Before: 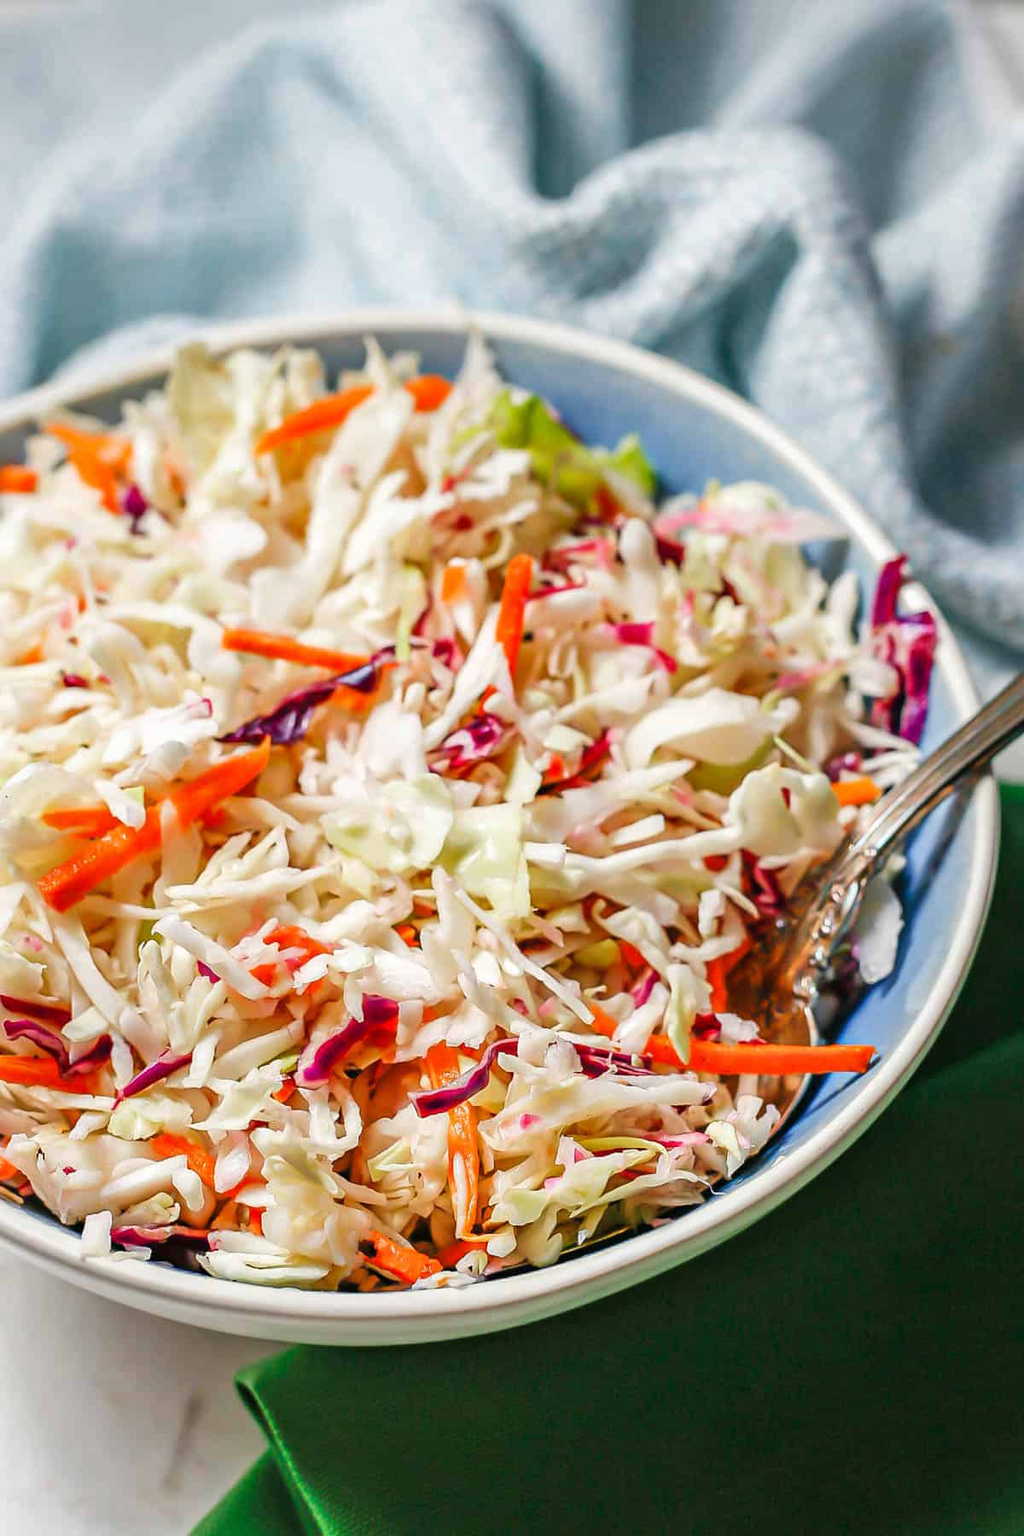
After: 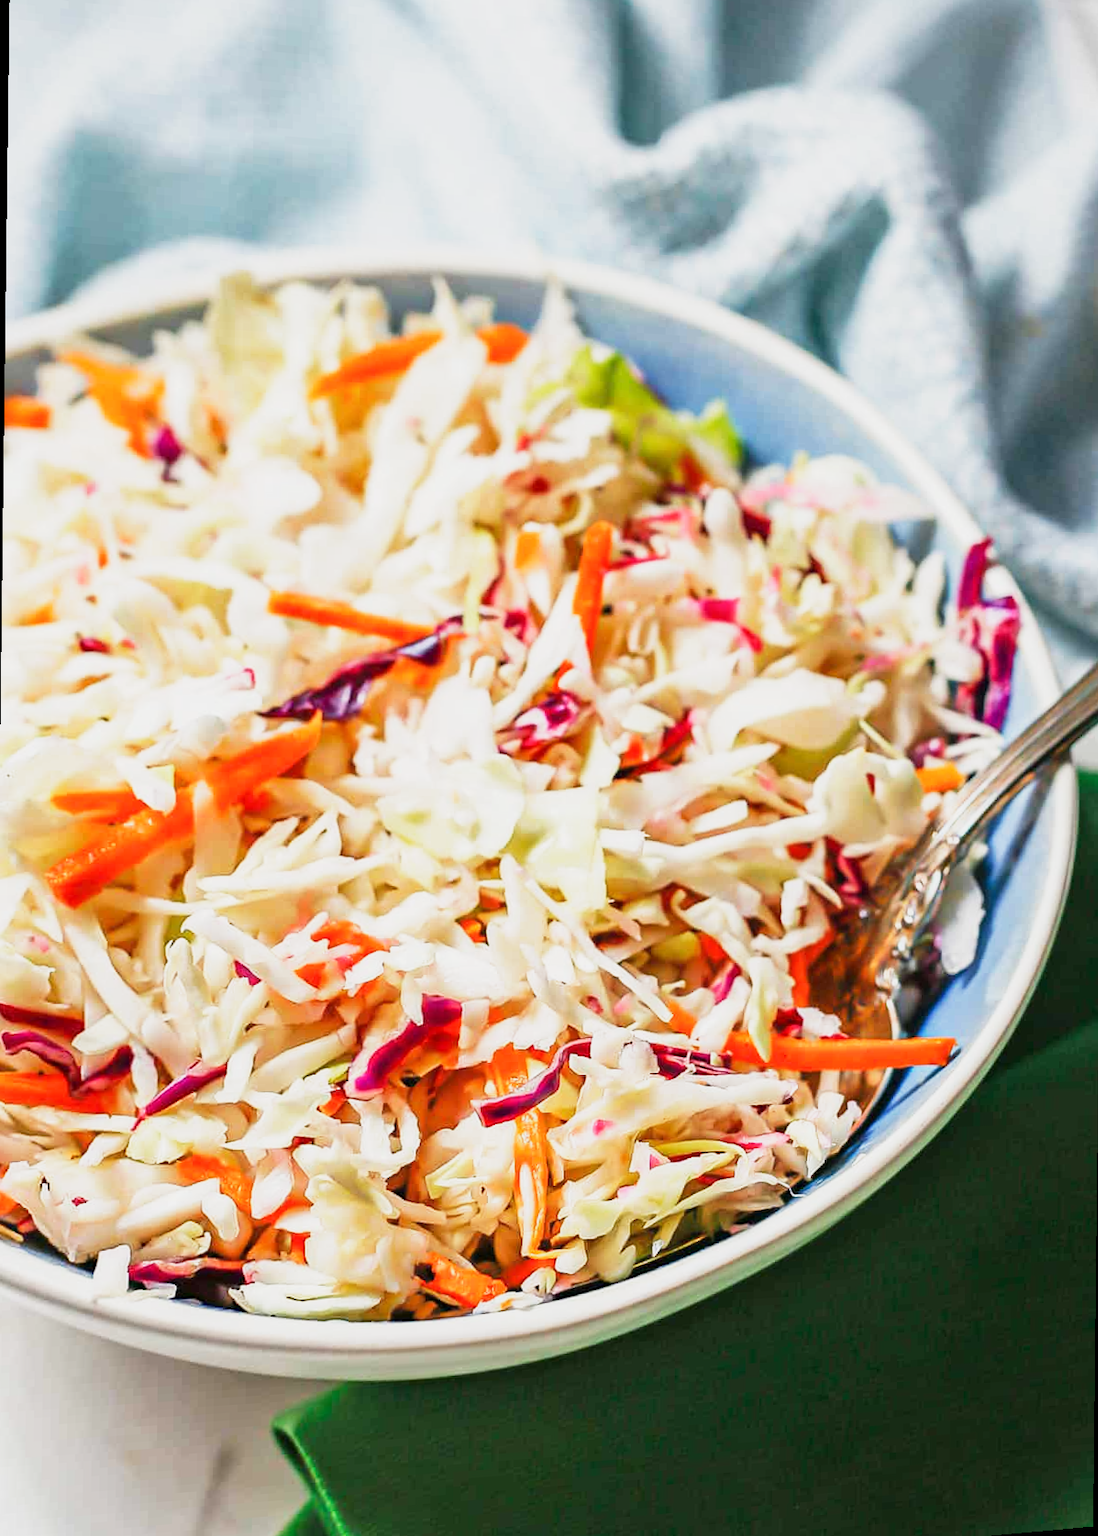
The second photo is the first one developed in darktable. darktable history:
base curve: curves: ch0 [(0, 0) (0.088, 0.125) (0.176, 0.251) (0.354, 0.501) (0.613, 0.749) (1, 0.877)], preserve colors none
rotate and perspective: rotation 0.679°, lens shift (horizontal) 0.136, crop left 0.009, crop right 0.991, crop top 0.078, crop bottom 0.95
